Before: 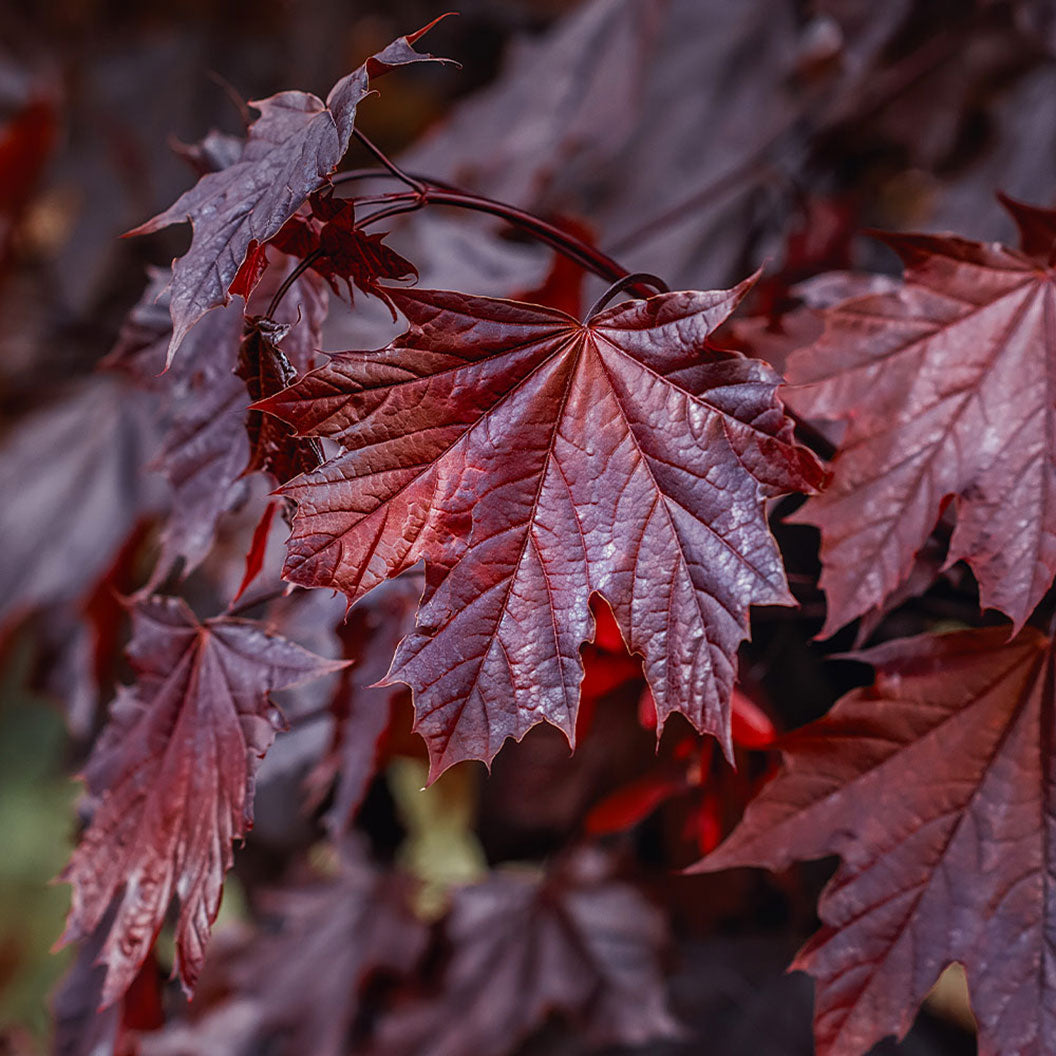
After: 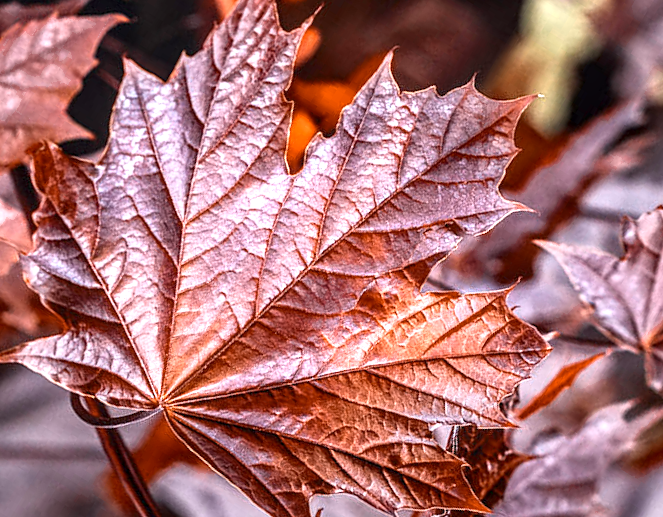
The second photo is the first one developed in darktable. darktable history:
crop and rotate: angle 148.62°, left 9.101%, top 15.682%, right 4.555%, bottom 16.933%
exposure: exposure 1 EV, compensate highlight preservation false
contrast brightness saturation: contrast 0.145, brightness 0.045
color zones: curves: ch0 [(0.018, 0.548) (0.197, 0.654) (0.425, 0.447) (0.605, 0.658) (0.732, 0.579)]; ch1 [(0.105, 0.531) (0.224, 0.531) (0.386, 0.39) (0.618, 0.456) (0.732, 0.456) (0.956, 0.421)]; ch2 [(0.039, 0.583) (0.215, 0.465) (0.399, 0.544) (0.465, 0.548) (0.614, 0.447) (0.724, 0.43) (0.882, 0.623) (0.956, 0.632)]
local contrast: on, module defaults
